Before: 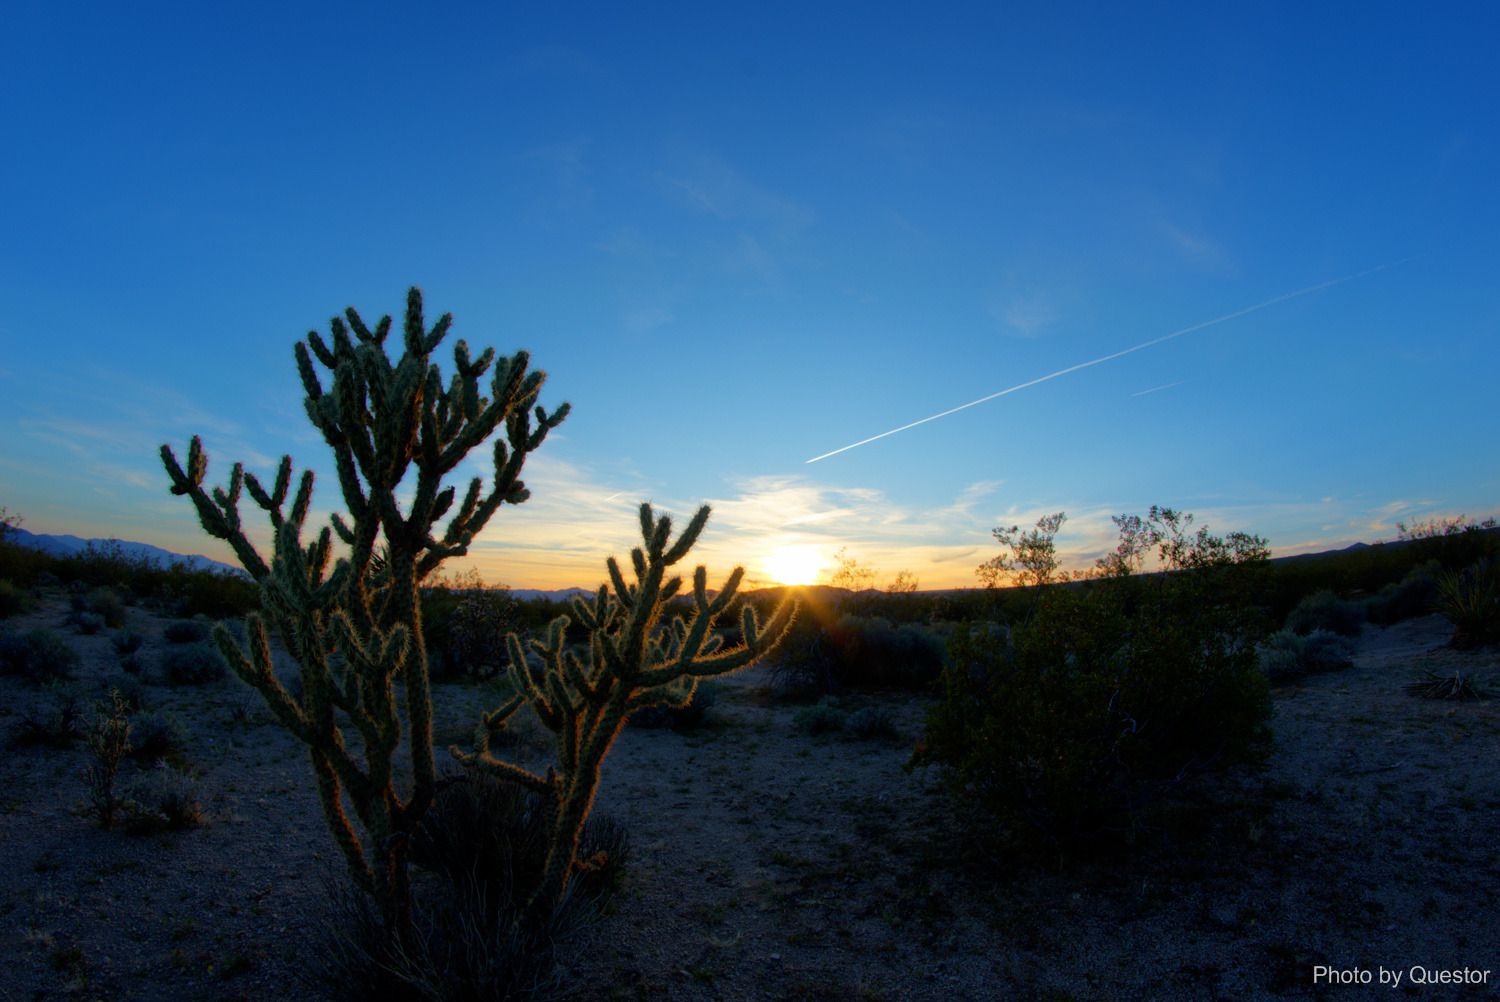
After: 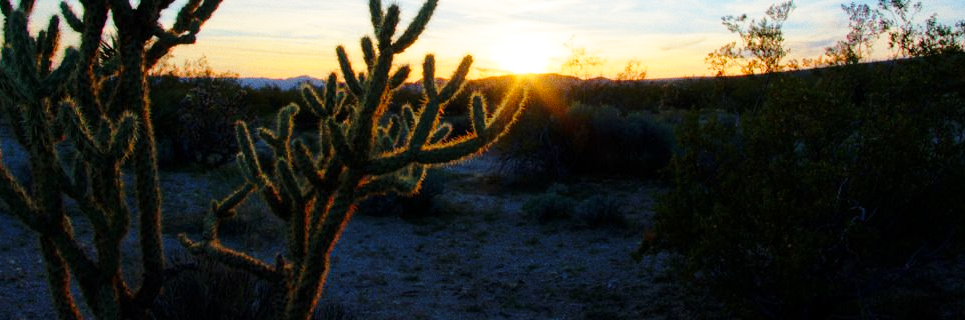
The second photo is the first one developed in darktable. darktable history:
base curve: curves: ch0 [(0, 0) (0.028, 0.03) (0.121, 0.232) (0.46, 0.748) (0.859, 0.968) (1, 1)], preserve colors none
crop: left 18.091%, top 51.13%, right 17.525%, bottom 16.85%
grain: on, module defaults
